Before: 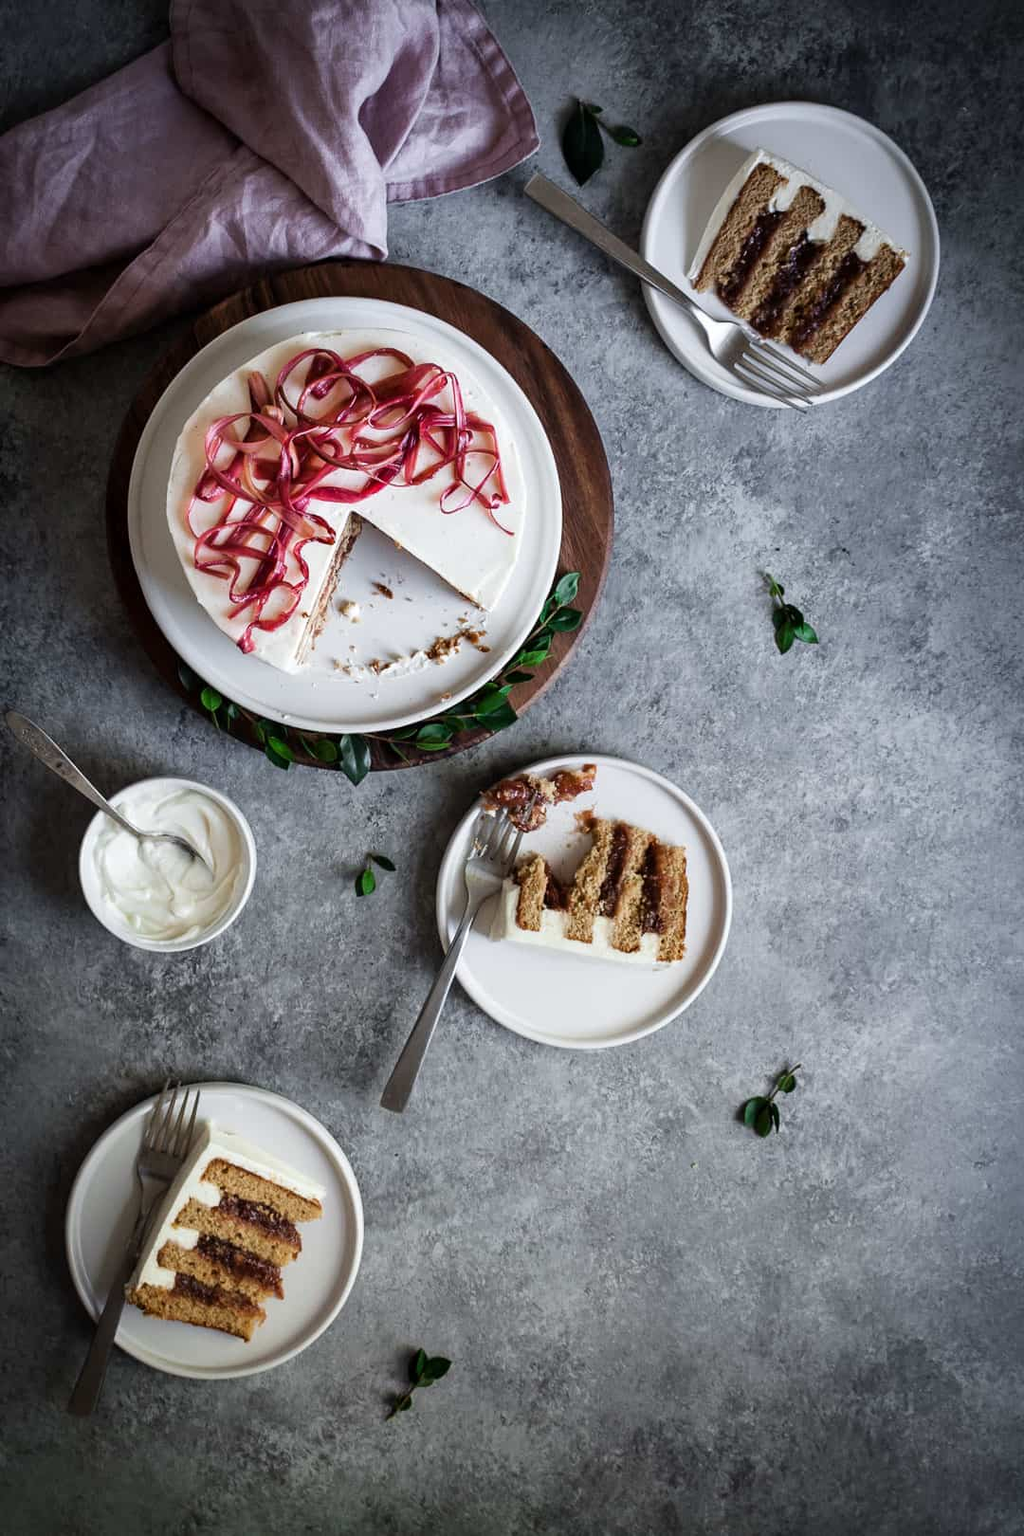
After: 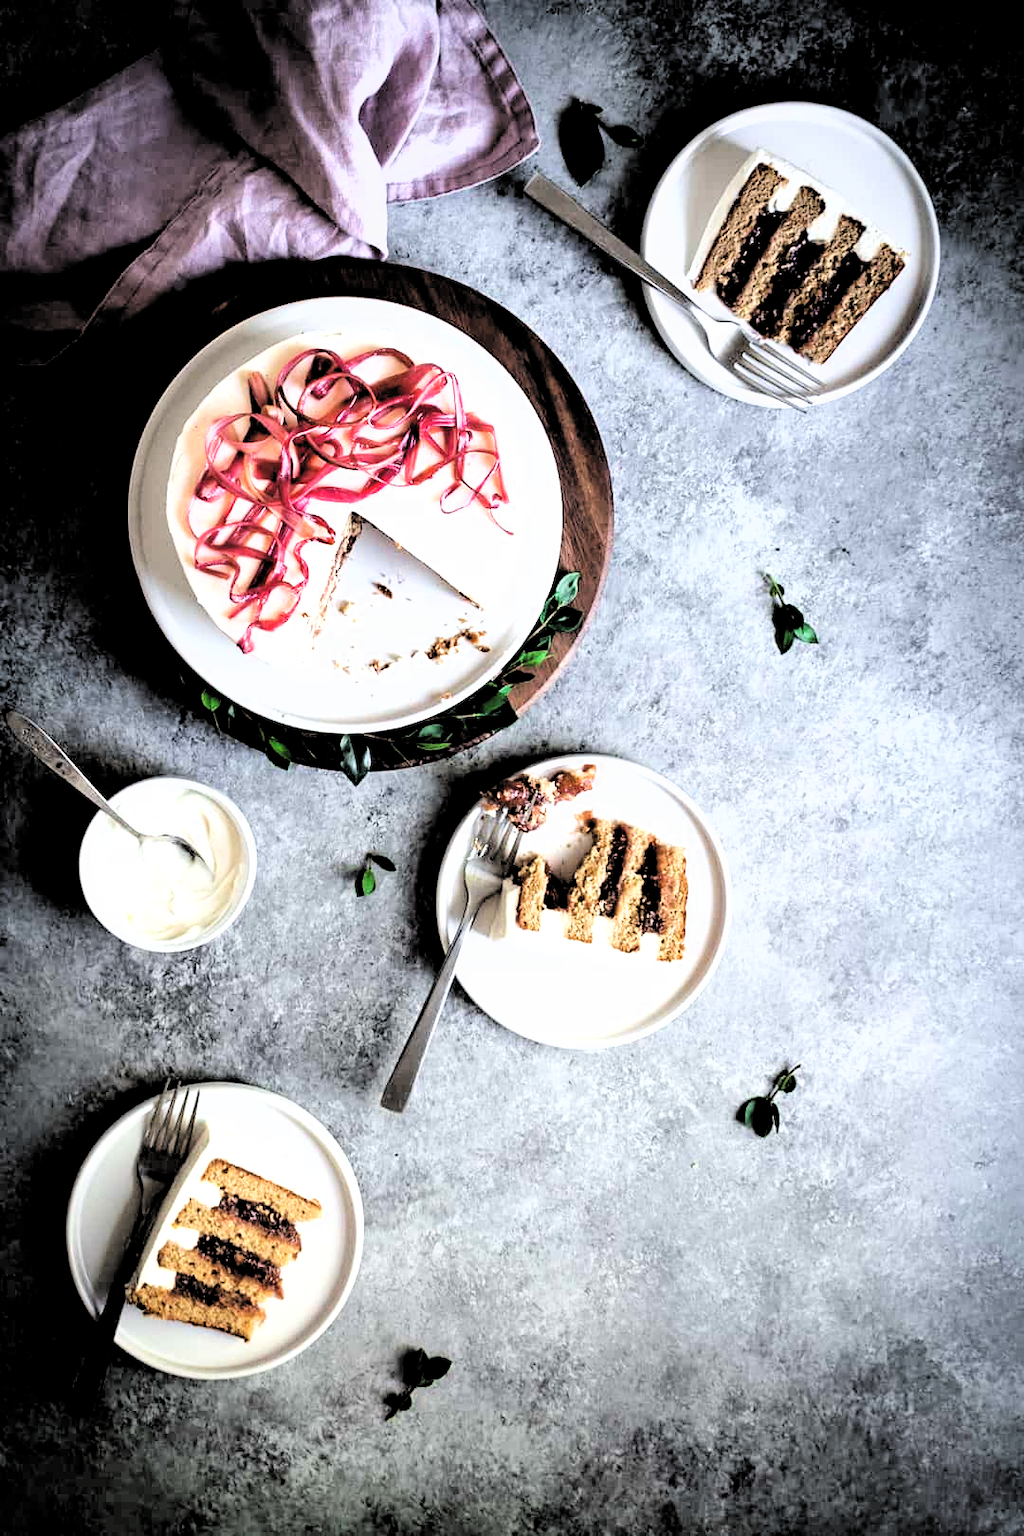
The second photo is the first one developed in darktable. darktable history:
exposure: black level correction -0.005, exposure 0.622 EV, compensate highlight preservation false
filmic rgb: middle gray luminance 13.55%, black relative exposure -1.97 EV, white relative exposure 3.1 EV, threshold 6 EV, target black luminance 0%, hardness 1.79, latitude 59.23%, contrast 1.728, highlights saturation mix 5%, shadows ↔ highlights balance -37.52%, add noise in highlights 0, color science v3 (2019), use custom middle-gray values true, iterations of high-quality reconstruction 0, contrast in highlights soft, enable highlight reconstruction true
